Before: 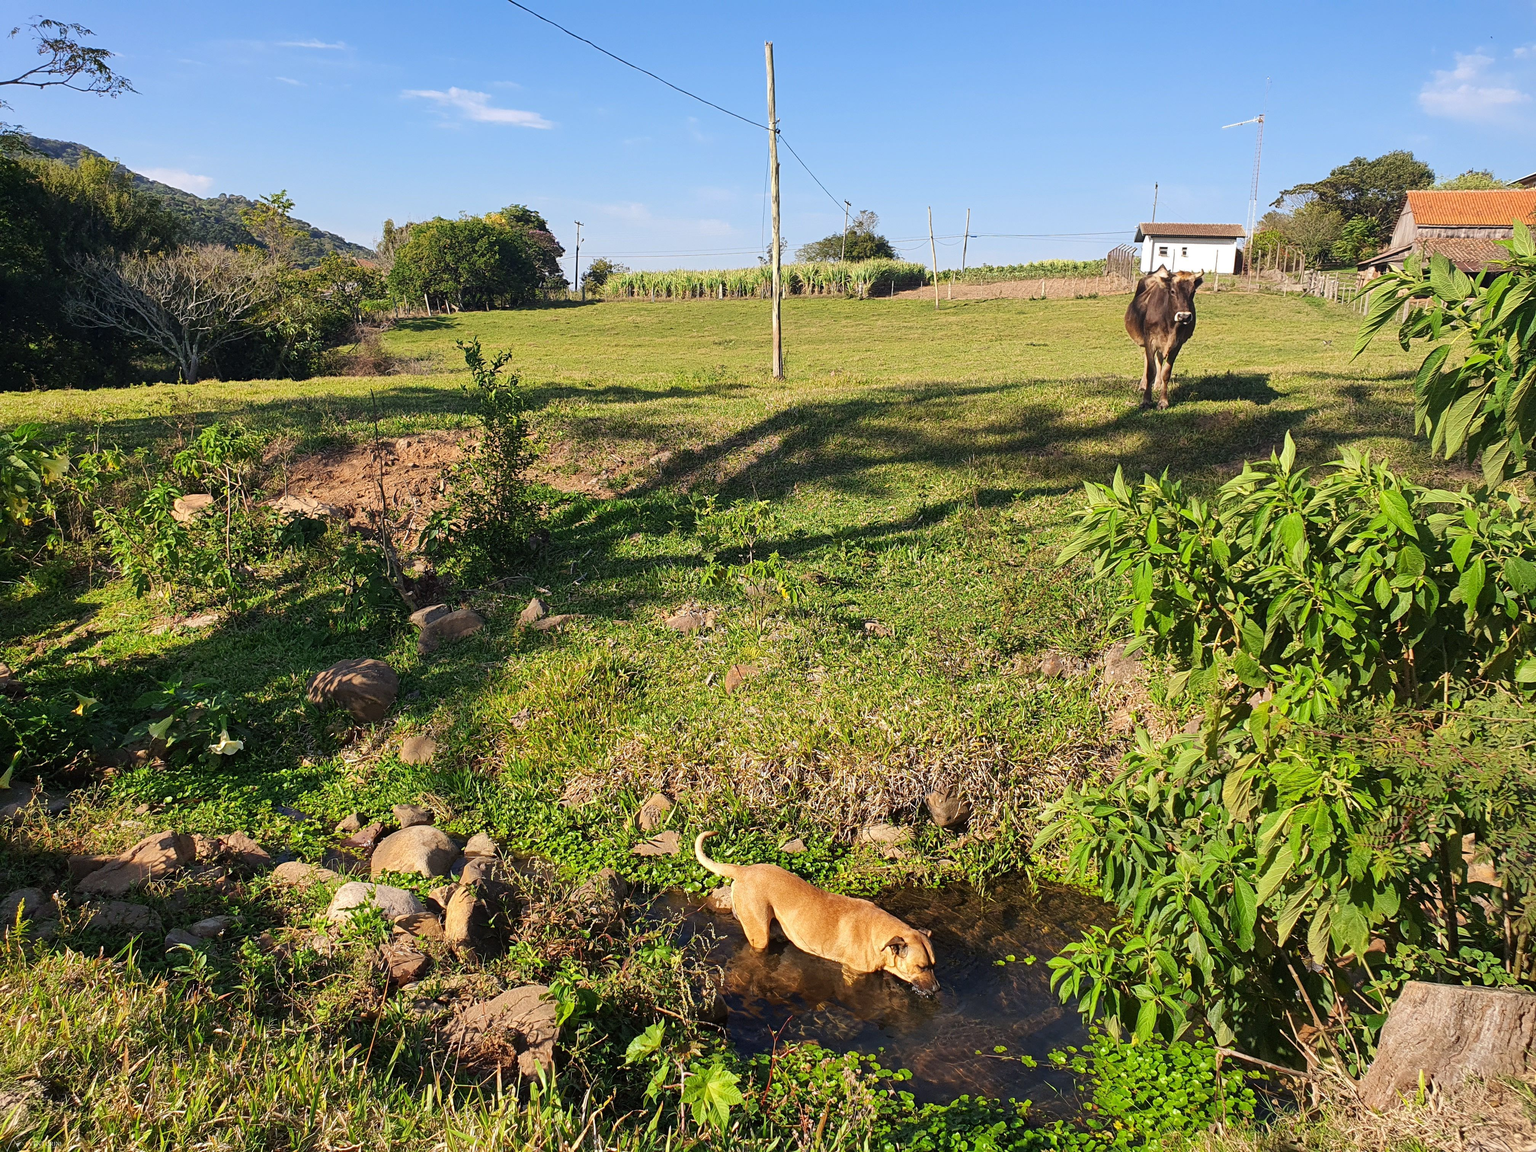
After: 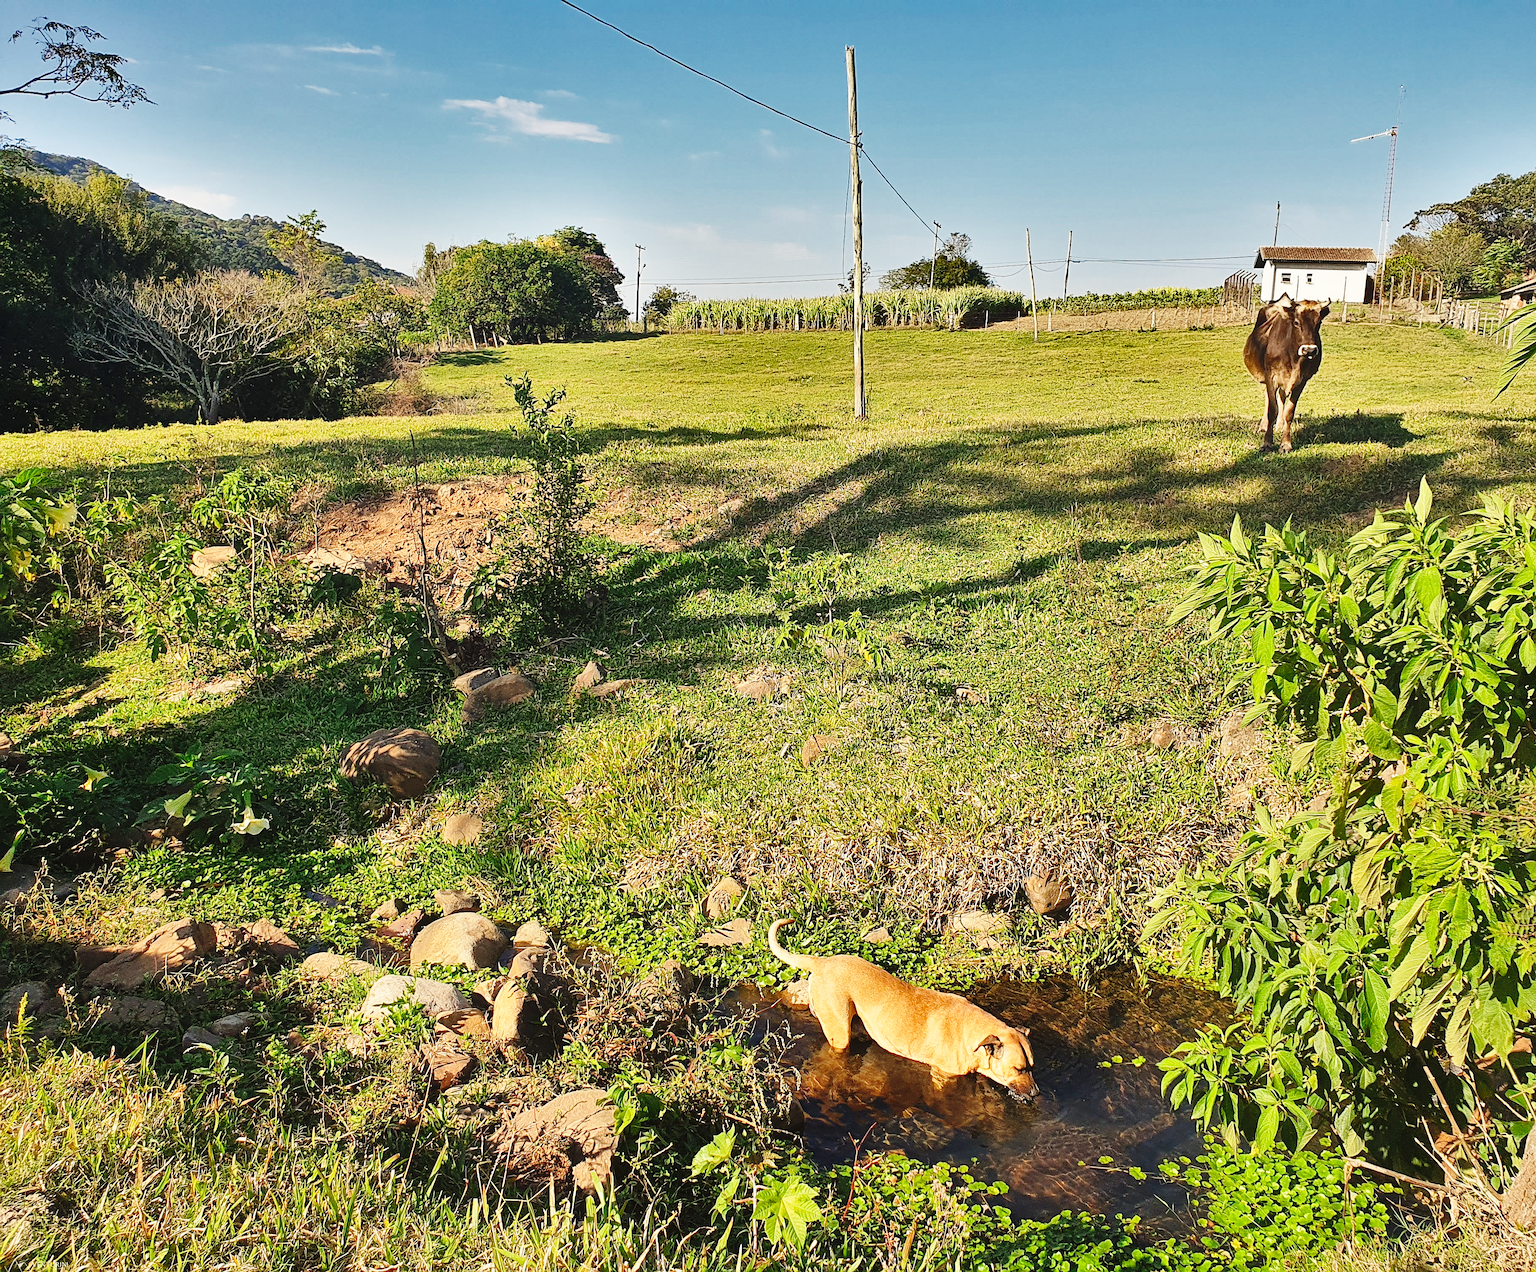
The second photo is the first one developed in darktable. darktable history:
white balance: red 1.029, blue 0.92
shadows and highlights: radius 108.52, shadows 40.68, highlights -72.88, low approximation 0.01, soften with gaussian
crop: right 9.509%, bottom 0.031%
contrast equalizer: octaves 7, y [[0.6 ×6], [0.55 ×6], [0 ×6], [0 ×6], [0 ×6]], mix -0.36
base curve: curves: ch0 [(0, 0) (0.028, 0.03) (0.121, 0.232) (0.46, 0.748) (0.859, 0.968) (1, 1)], preserve colors none
exposure: black level correction 0, compensate exposure bias true, compensate highlight preservation false
sharpen: on, module defaults
